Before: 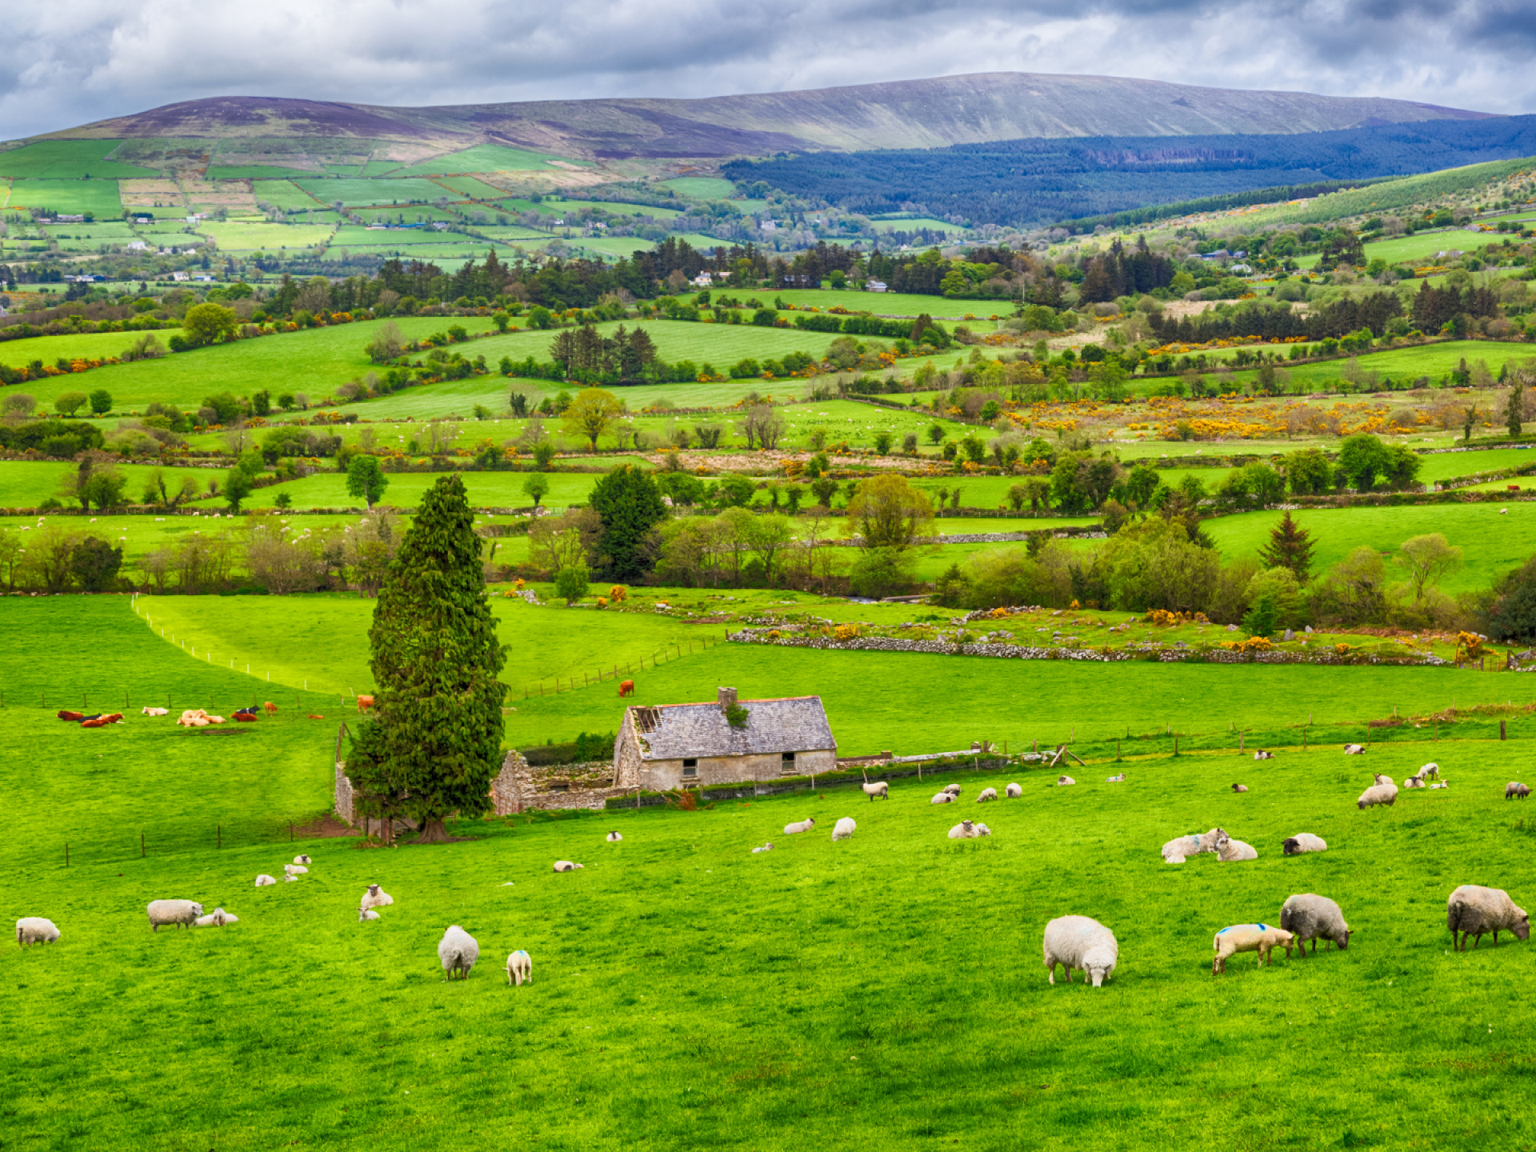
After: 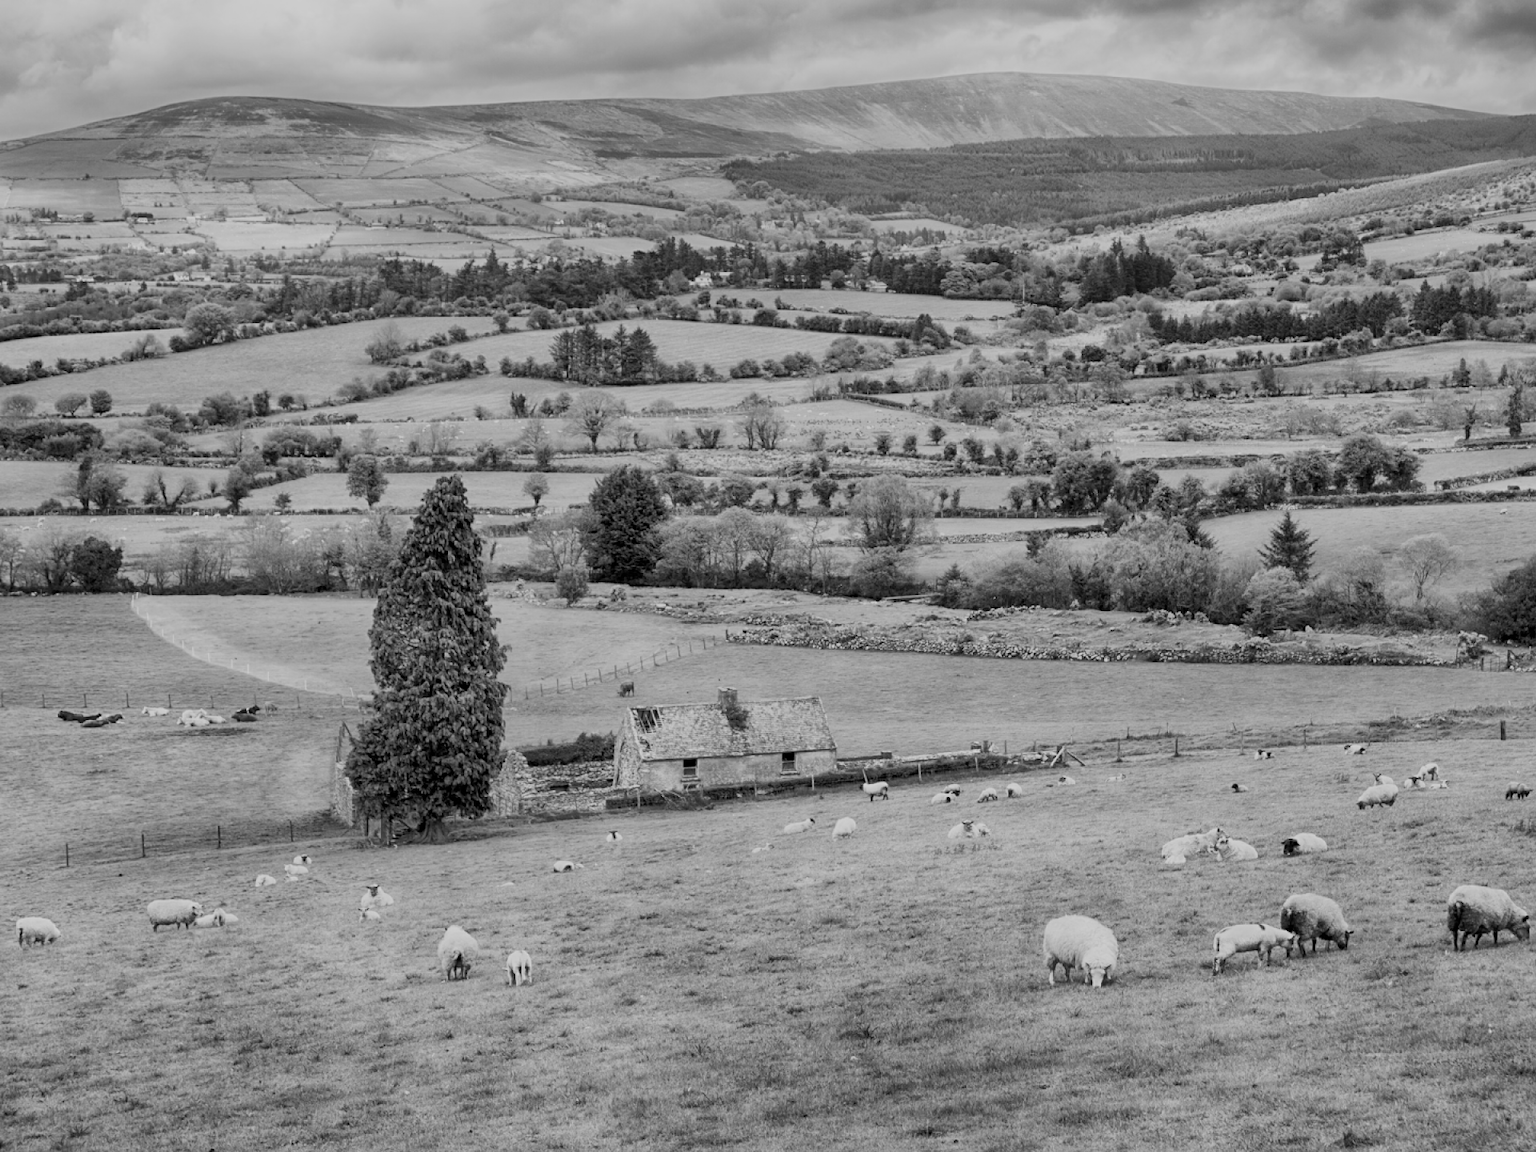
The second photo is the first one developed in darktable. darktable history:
sharpen: amount 0.2
monochrome: a 32, b 64, size 2.3
filmic rgb: black relative exposure -7.65 EV, white relative exposure 4.56 EV, hardness 3.61, contrast 1.05
